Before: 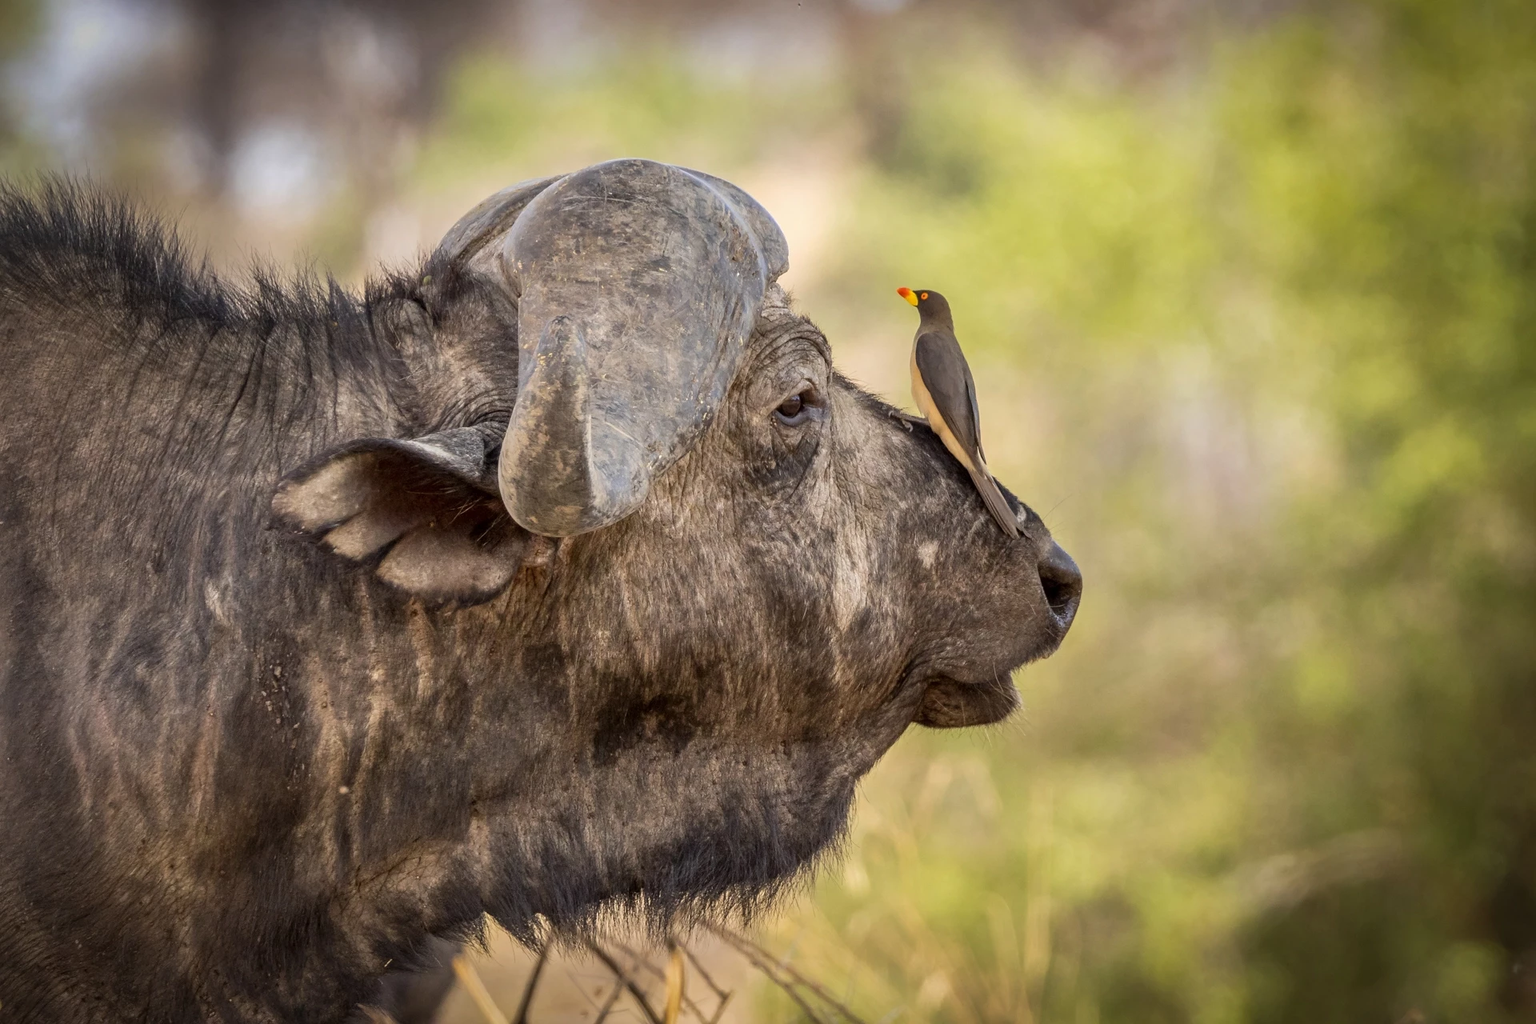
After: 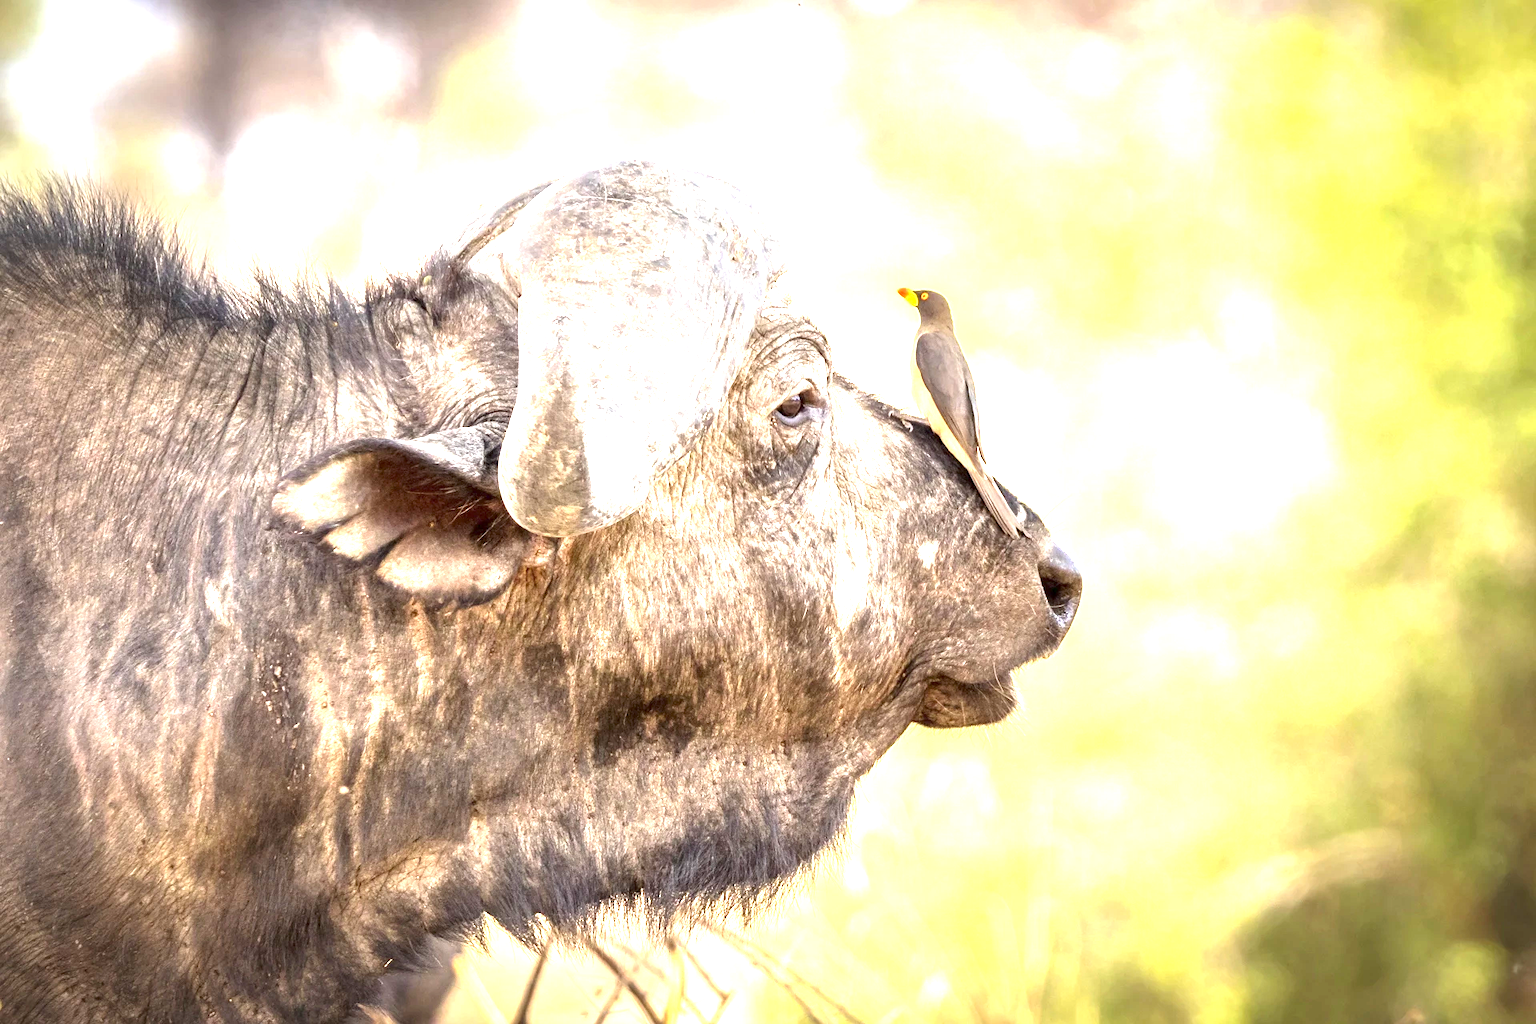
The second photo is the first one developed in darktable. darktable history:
exposure: exposure 2.266 EV, compensate exposure bias true, compensate highlight preservation false
